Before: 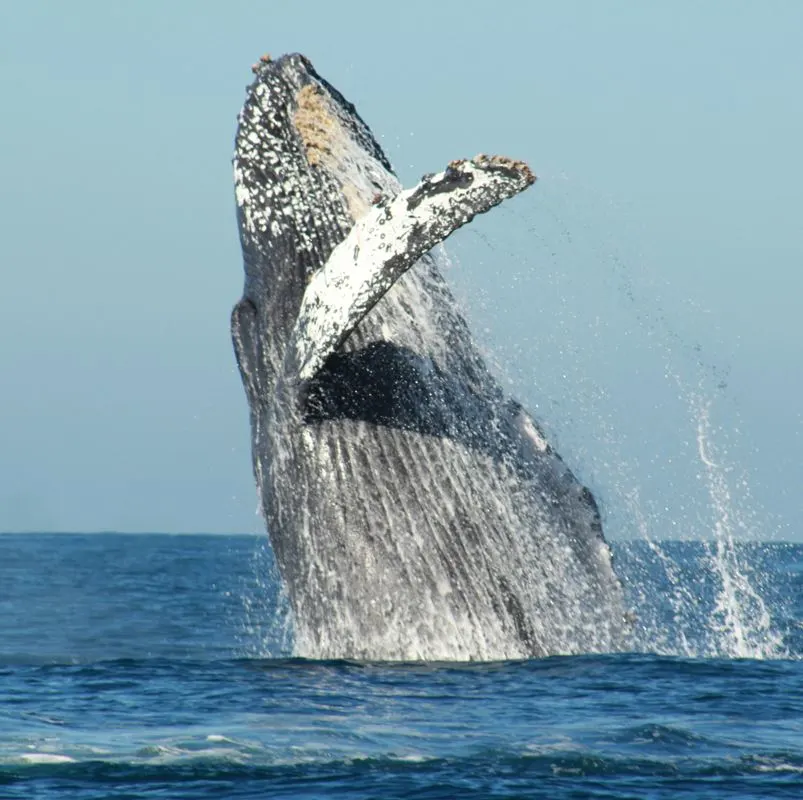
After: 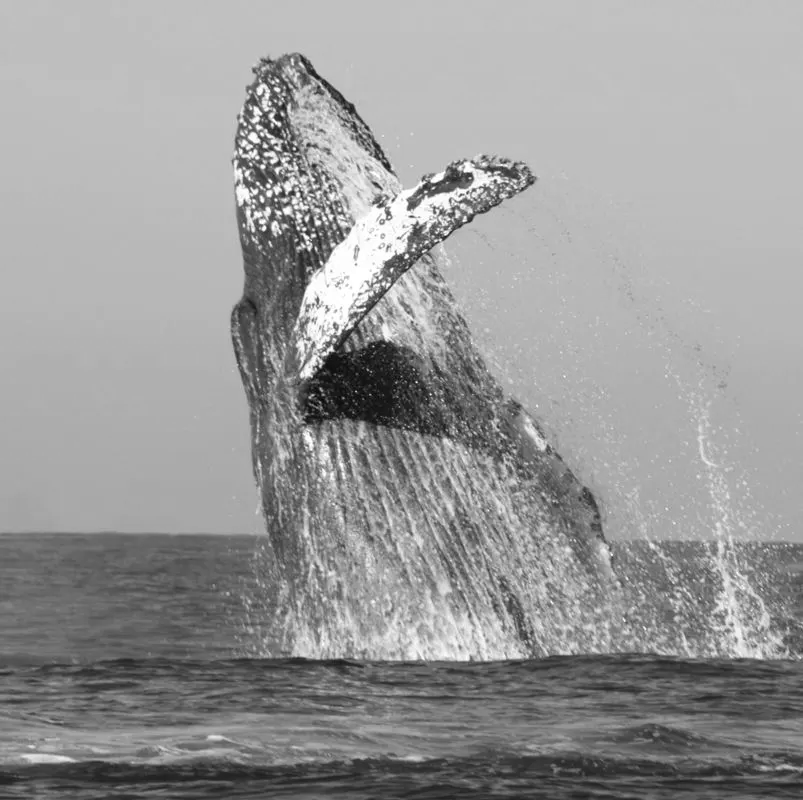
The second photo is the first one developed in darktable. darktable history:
white balance: red 1.029, blue 0.92
contrast brightness saturation: saturation -1
color balance rgb: perceptual saturation grading › global saturation 20%, global vibrance 10%
